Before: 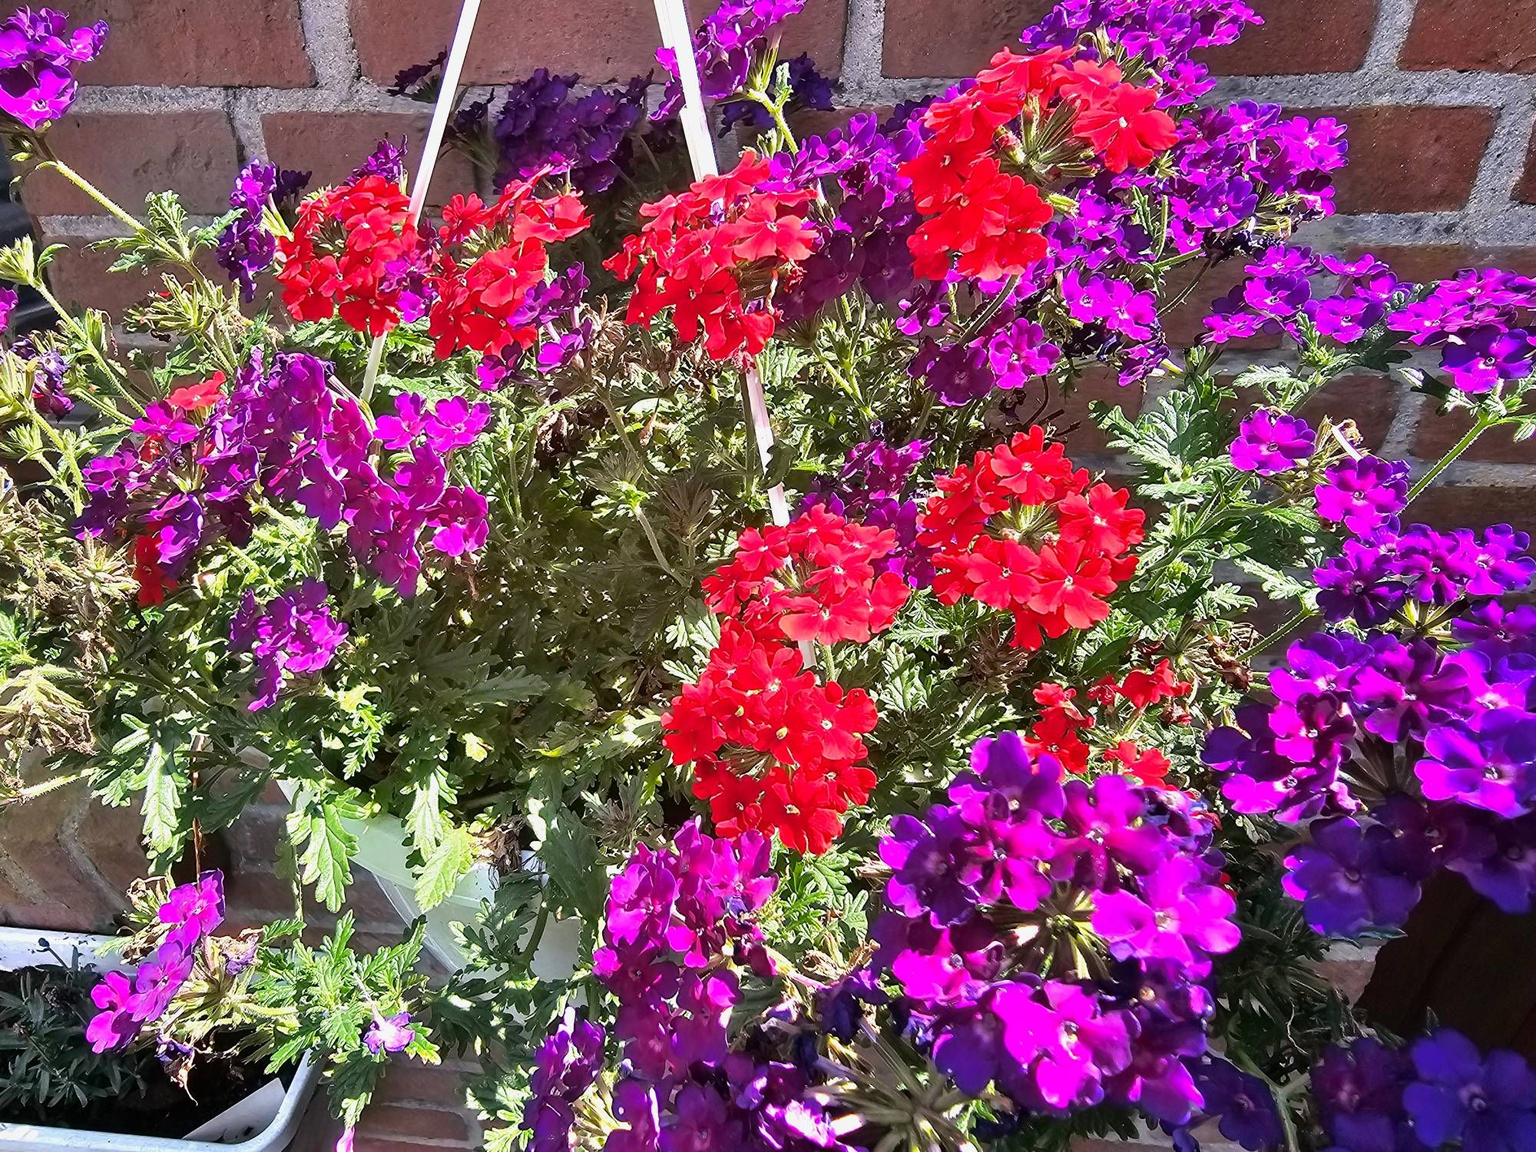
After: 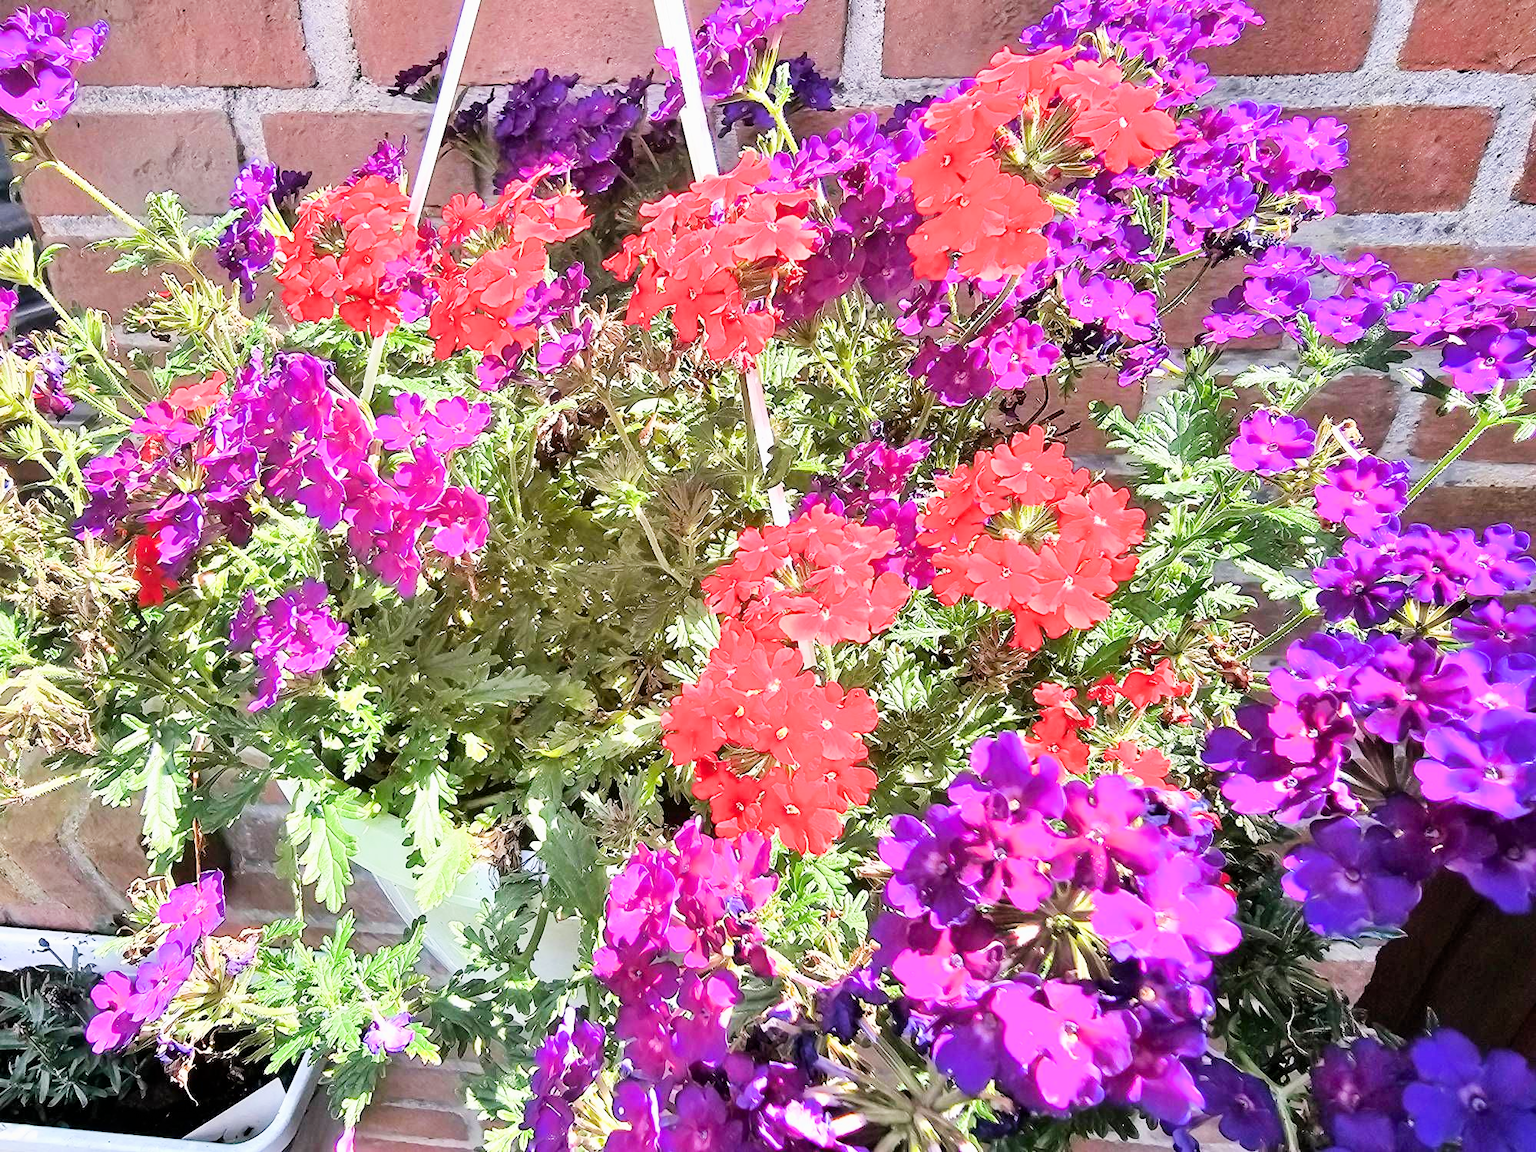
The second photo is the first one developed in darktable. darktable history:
filmic rgb: black relative exposure -7.65 EV, white relative exposure 4.56 EV, threshold 3.01 EV, hardness 3.61, contrast 1.061, enable highlight reconstruction true
exposure: black level correction 0.001, exposure 1.736 EV, compensate highlight preservation false
